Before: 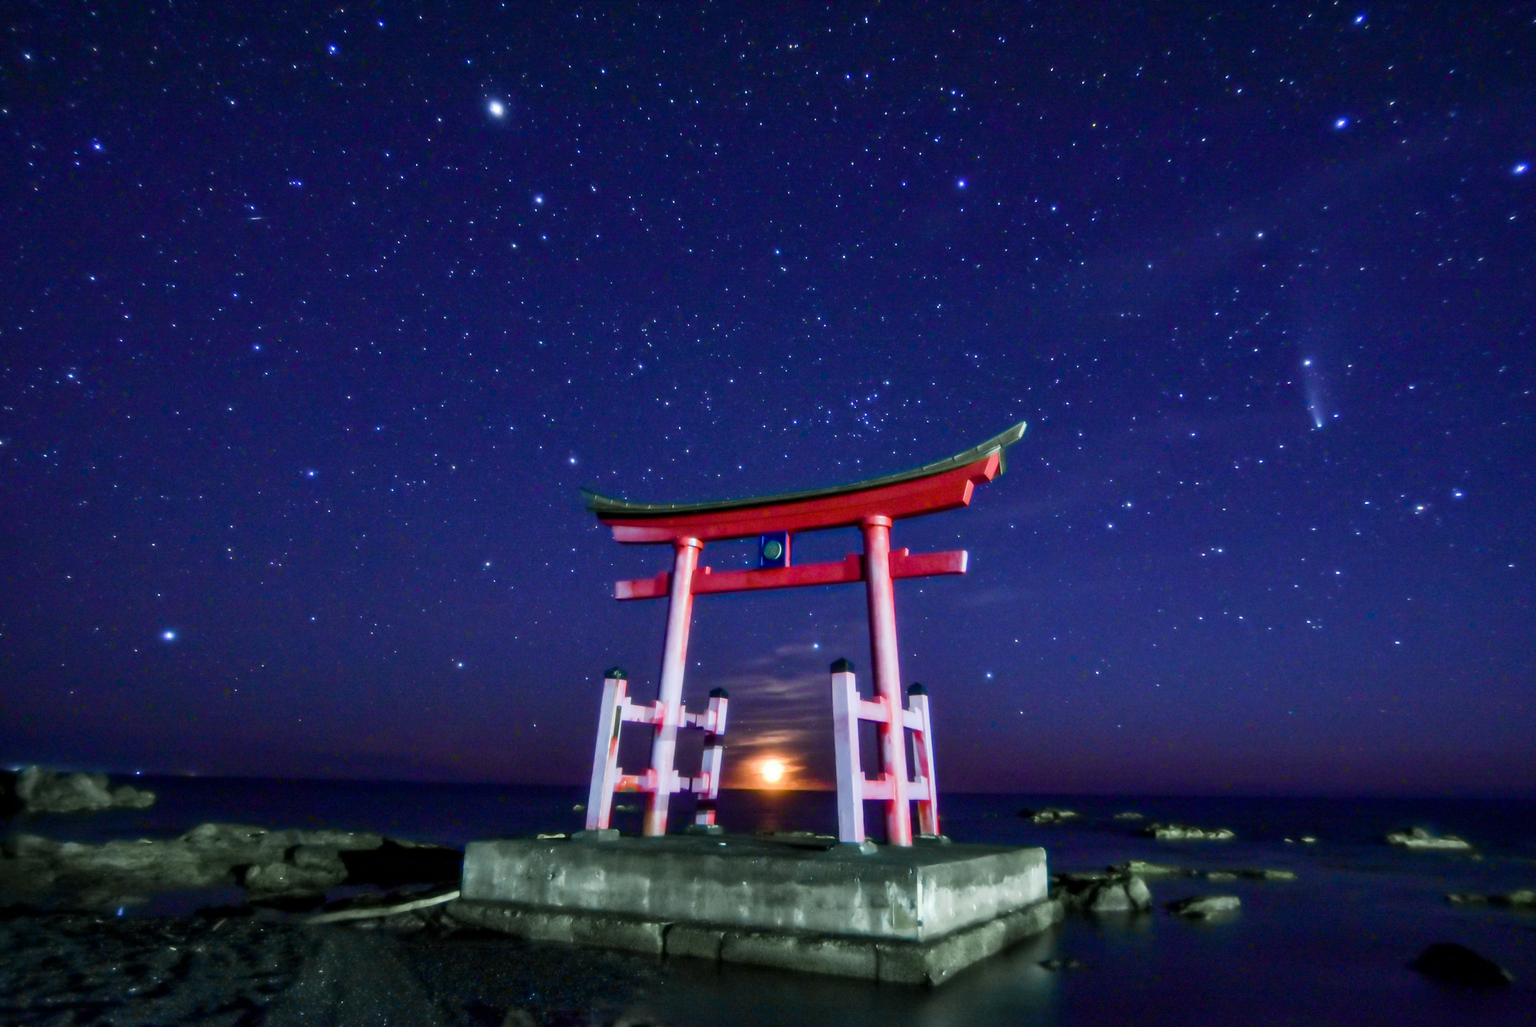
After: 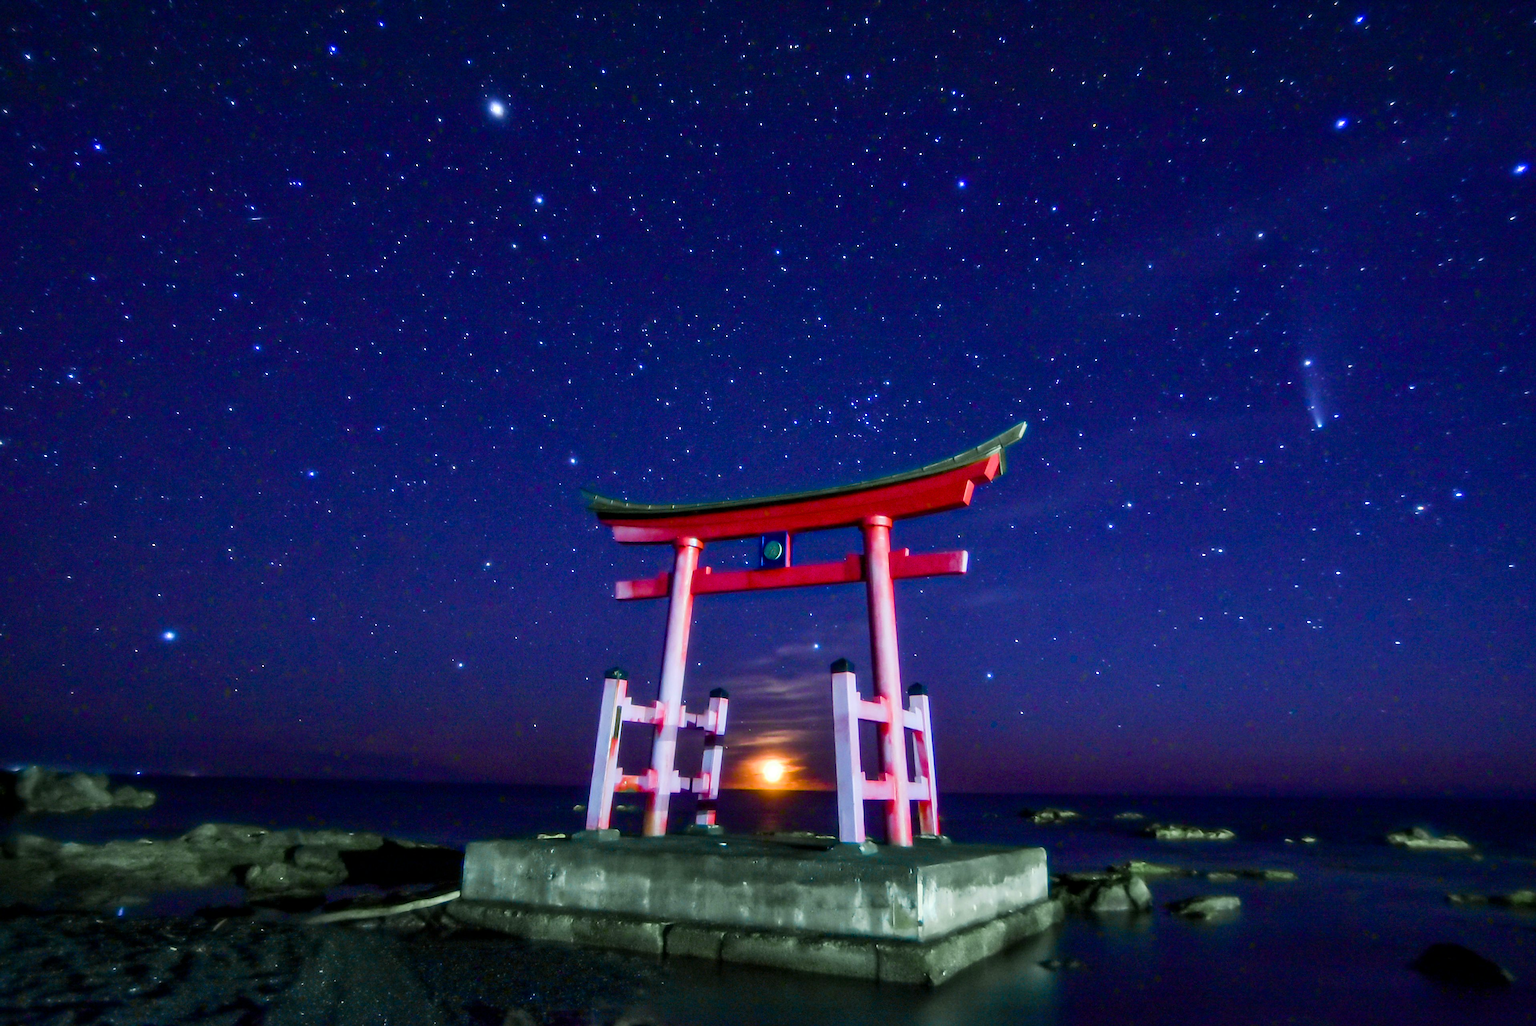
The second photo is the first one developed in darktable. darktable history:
sharpen: on, module defaults
color balance rgb: perceptual saturation grading › global saturation 20%, global vibrance 20%
